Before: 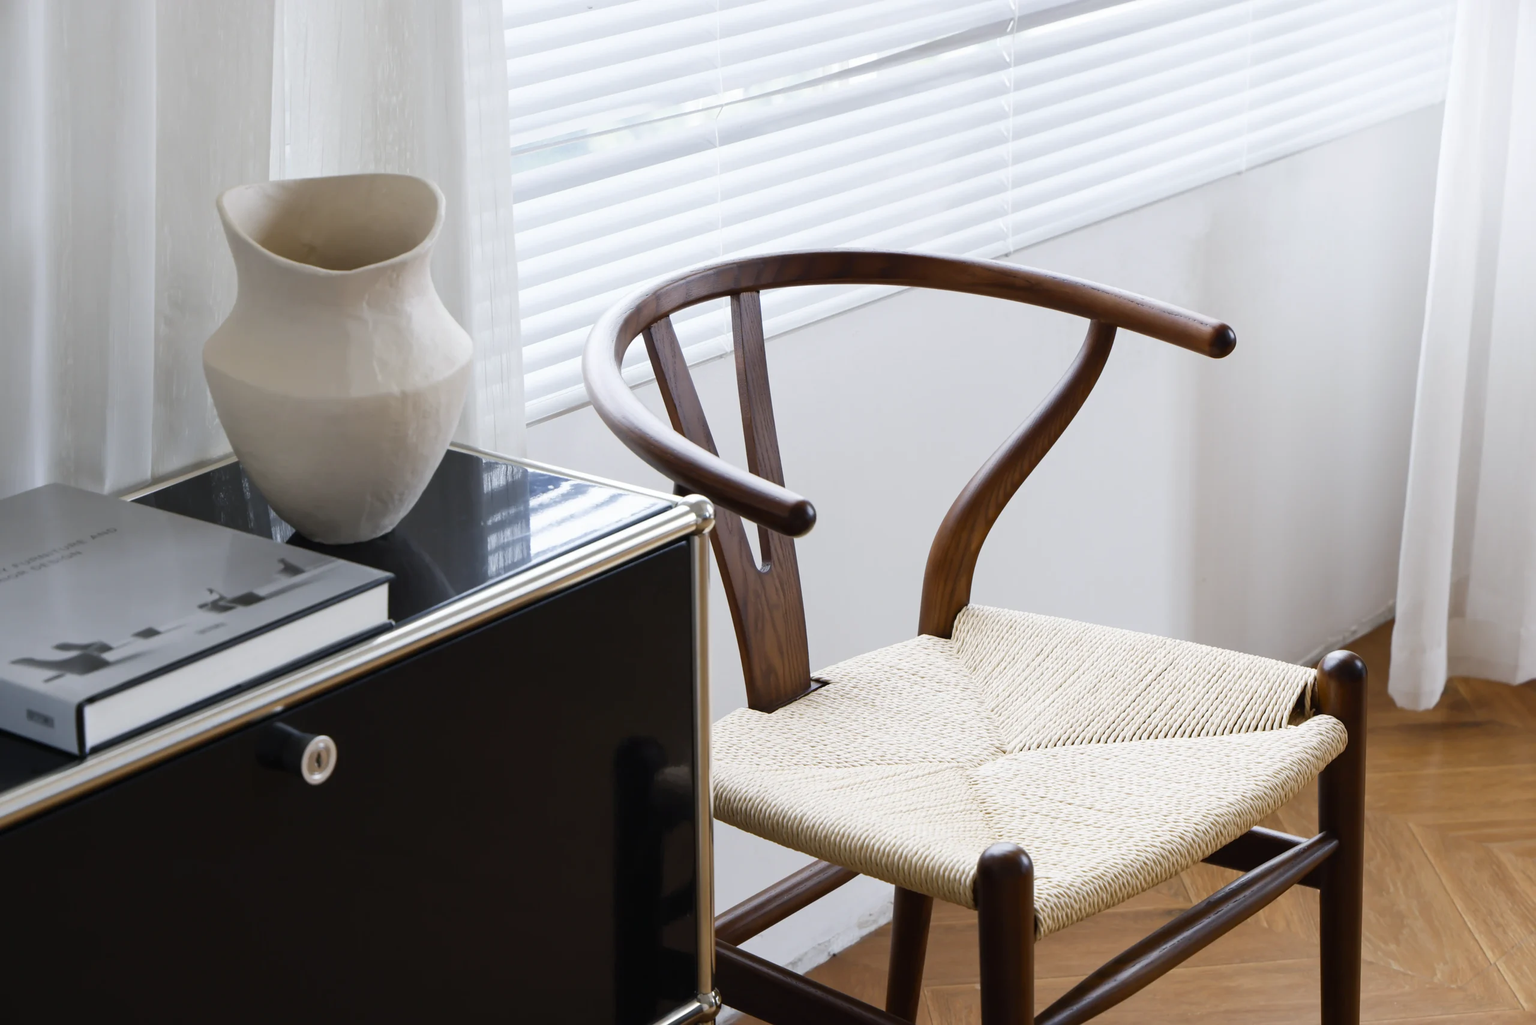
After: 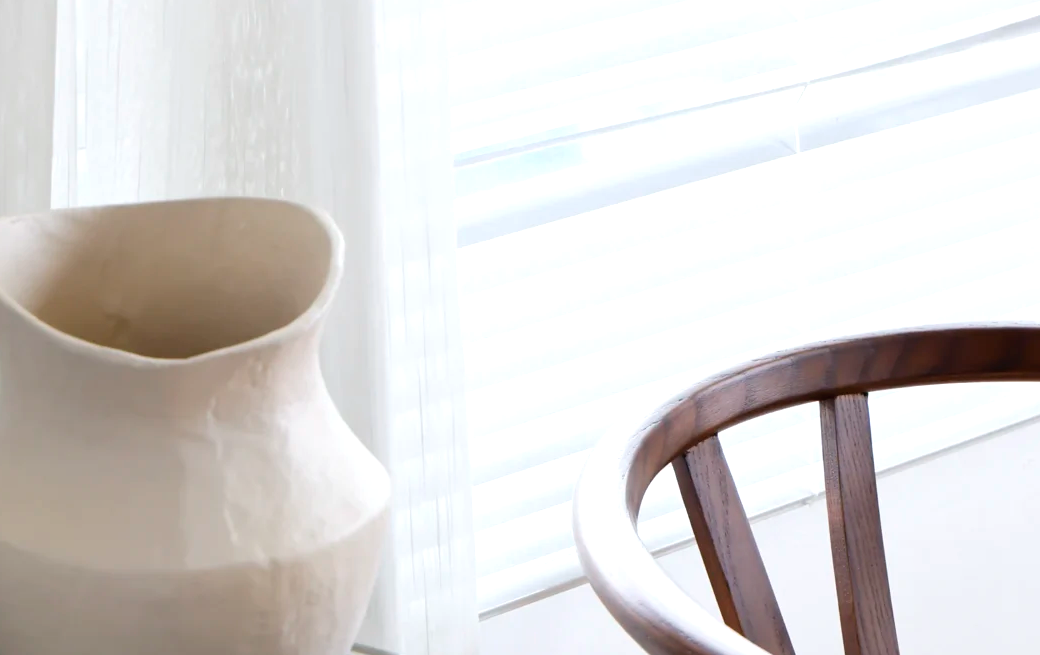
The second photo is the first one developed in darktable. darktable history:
crop: left 15.574%, top 5.439%, right 43.795%, bottom 56.169%
tone equalizer: -8 EV -0.443 EV, -7 EV -0.378 EV, -6 EV -0.323 EV, -5 EV -0.229 EV, -3 EV 0.234 EV, -2 EV 0.333 EV, -1 EV 0.384 EV, +0 EV 0.431 EV
